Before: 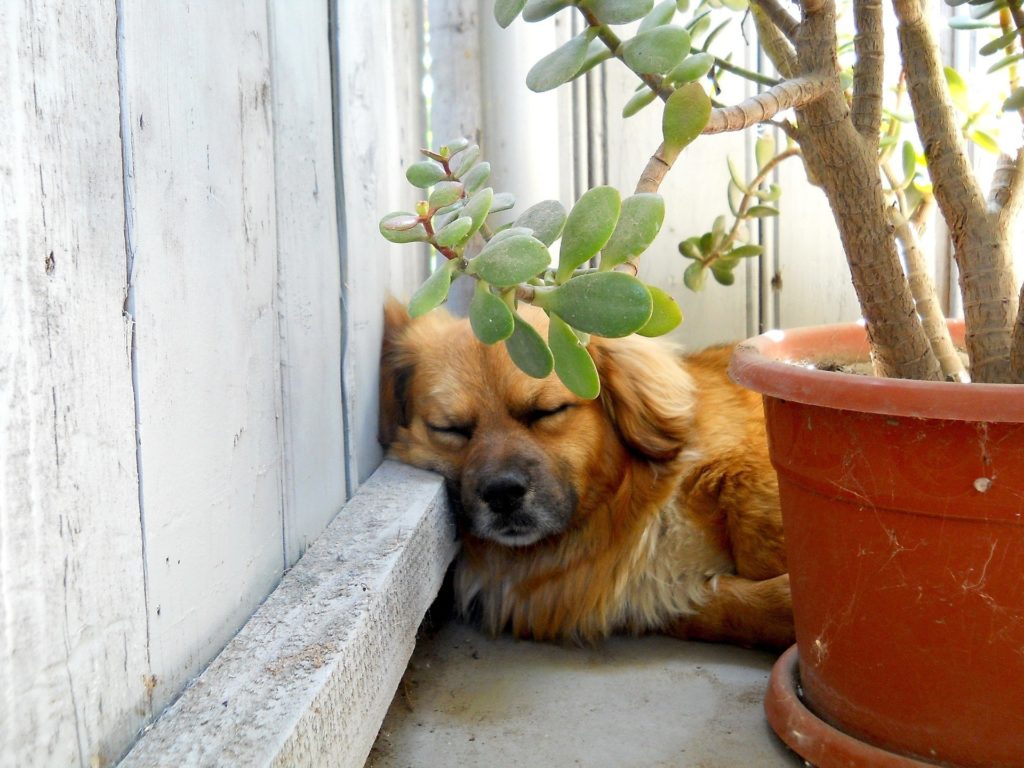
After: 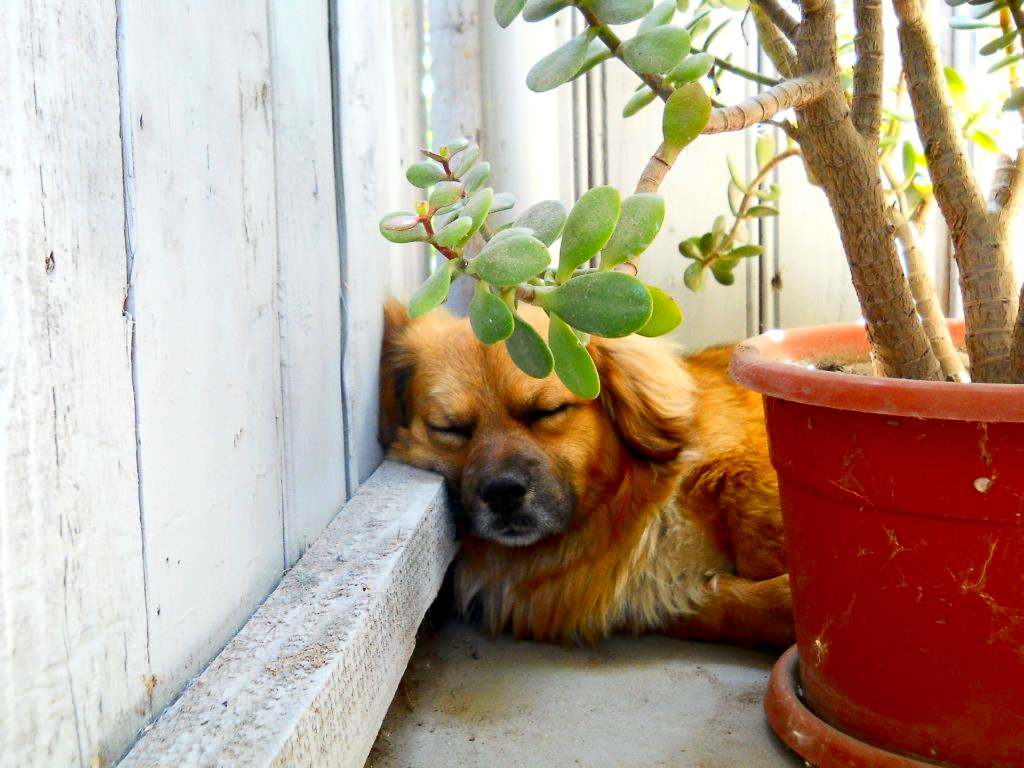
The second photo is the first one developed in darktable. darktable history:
contrast brightness saturation: contrast 0.159, saturation 0.318
tone equalizer: edges refinement/feathering 500, mask exposure compensation -1.57 EV, preserve details no
